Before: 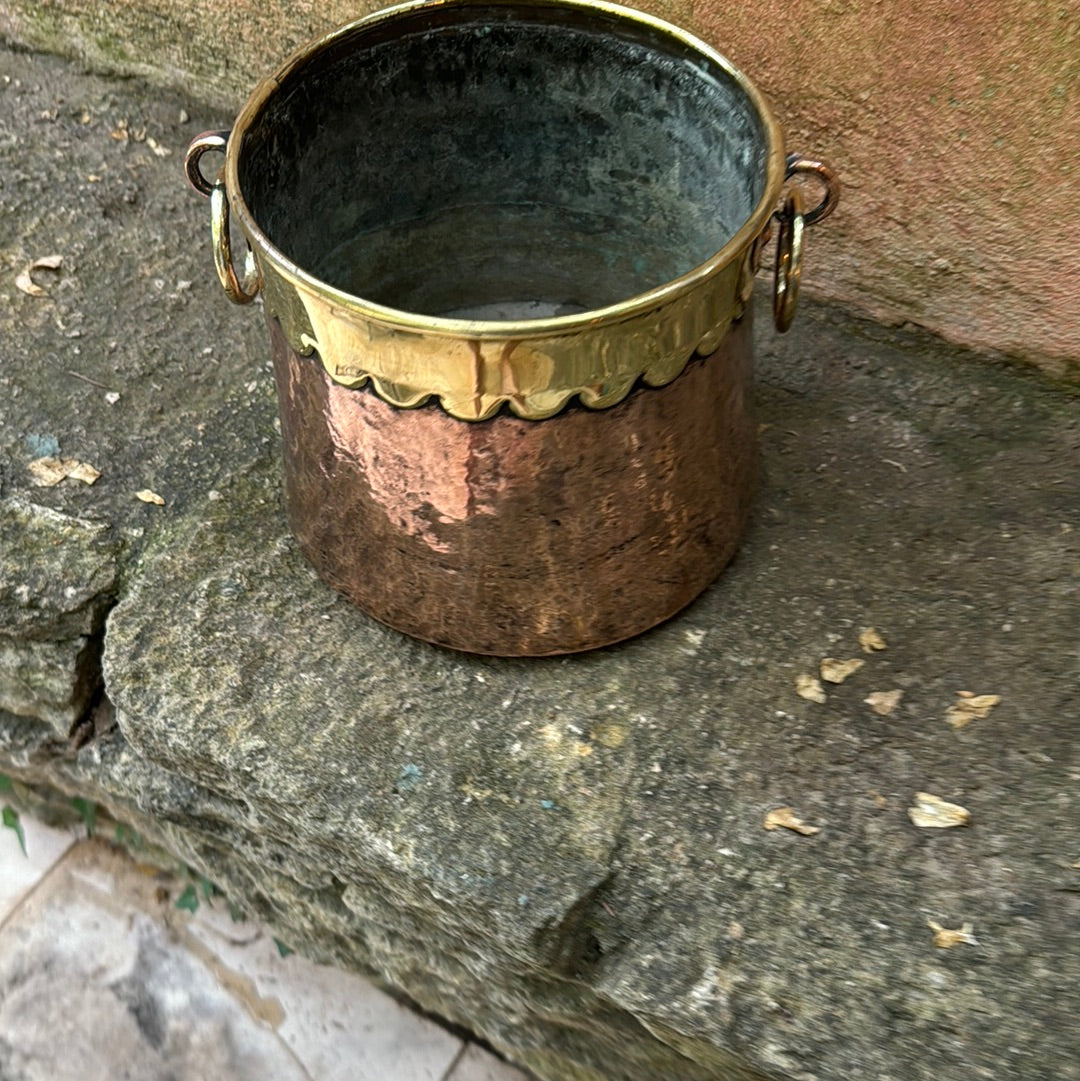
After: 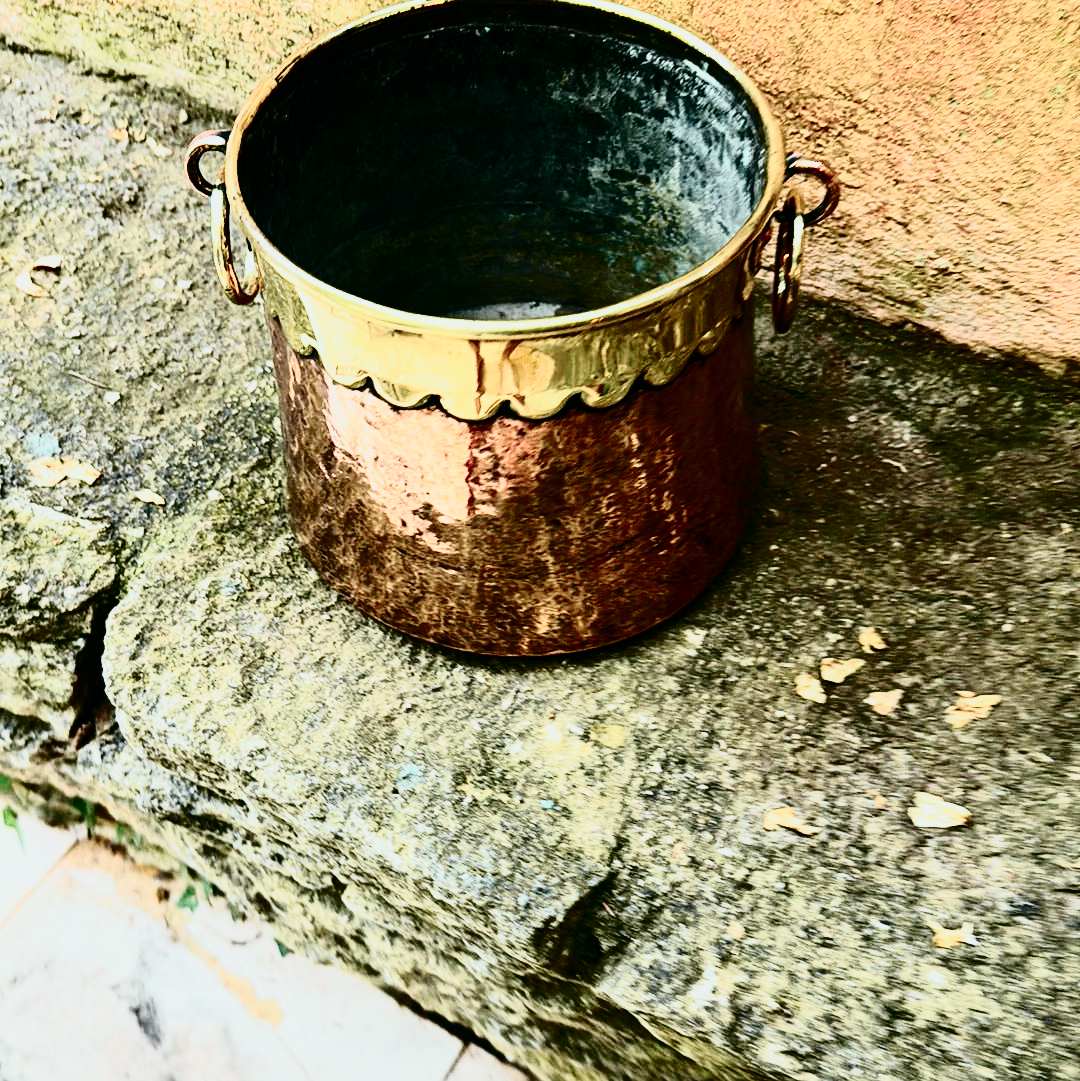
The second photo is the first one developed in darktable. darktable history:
contrast brightness saturation: contrast 0.28
tone curve: curves: ch0 [(0, 0) (0.081, 0.044) (0.192, 0.125) (0.283, 0.238) (0.416, 0.449) (0.495, 0.524) (0.661, 0.756) (0.788, 0.87) (1, 0.951)]; ch1 [(0, 0) (0.161, 0.092) (0.35, 0.33) (0.392, 0.392) (0.427, 0.426) (0.479, 0.472) (0.505, 0.497) (0.521, 0.524) (0.567, 0.56) (0.583, 0.592) (0.625, 0.627) (0.678, 0.733) (1, 1)]; ch2 [(0, 0) (0.346, 0.362) (0.404, 0.427) (0.502, 0.499) (0.531, 0.523) (0.544, 0.561) (0.58, 0.59) (0.629, 0.642) (0.717, 0.678) (1, 1)], color space Lab, independent channels, preserve colors none
base curve: curves: ch0 [(0, 0) (0.04, 0.03) (0.133, 0.232) (0.448, 0.748) (0.843, 0.968) (1, 1)], preserve colors none
